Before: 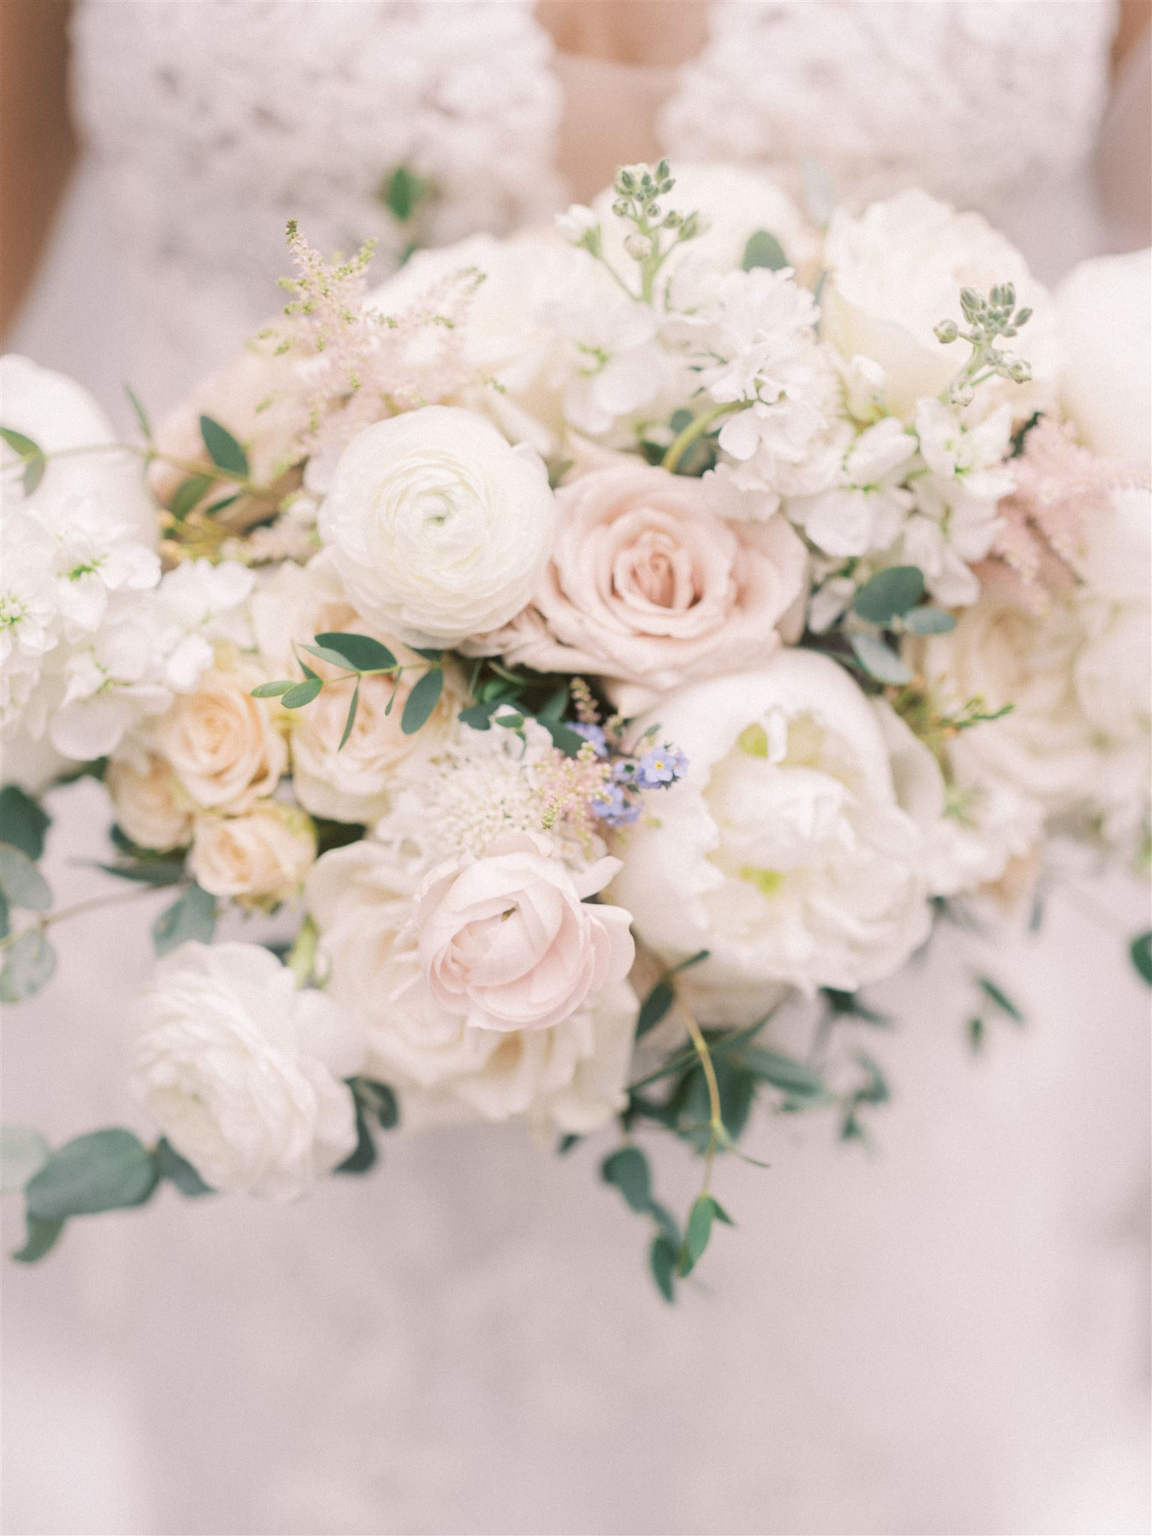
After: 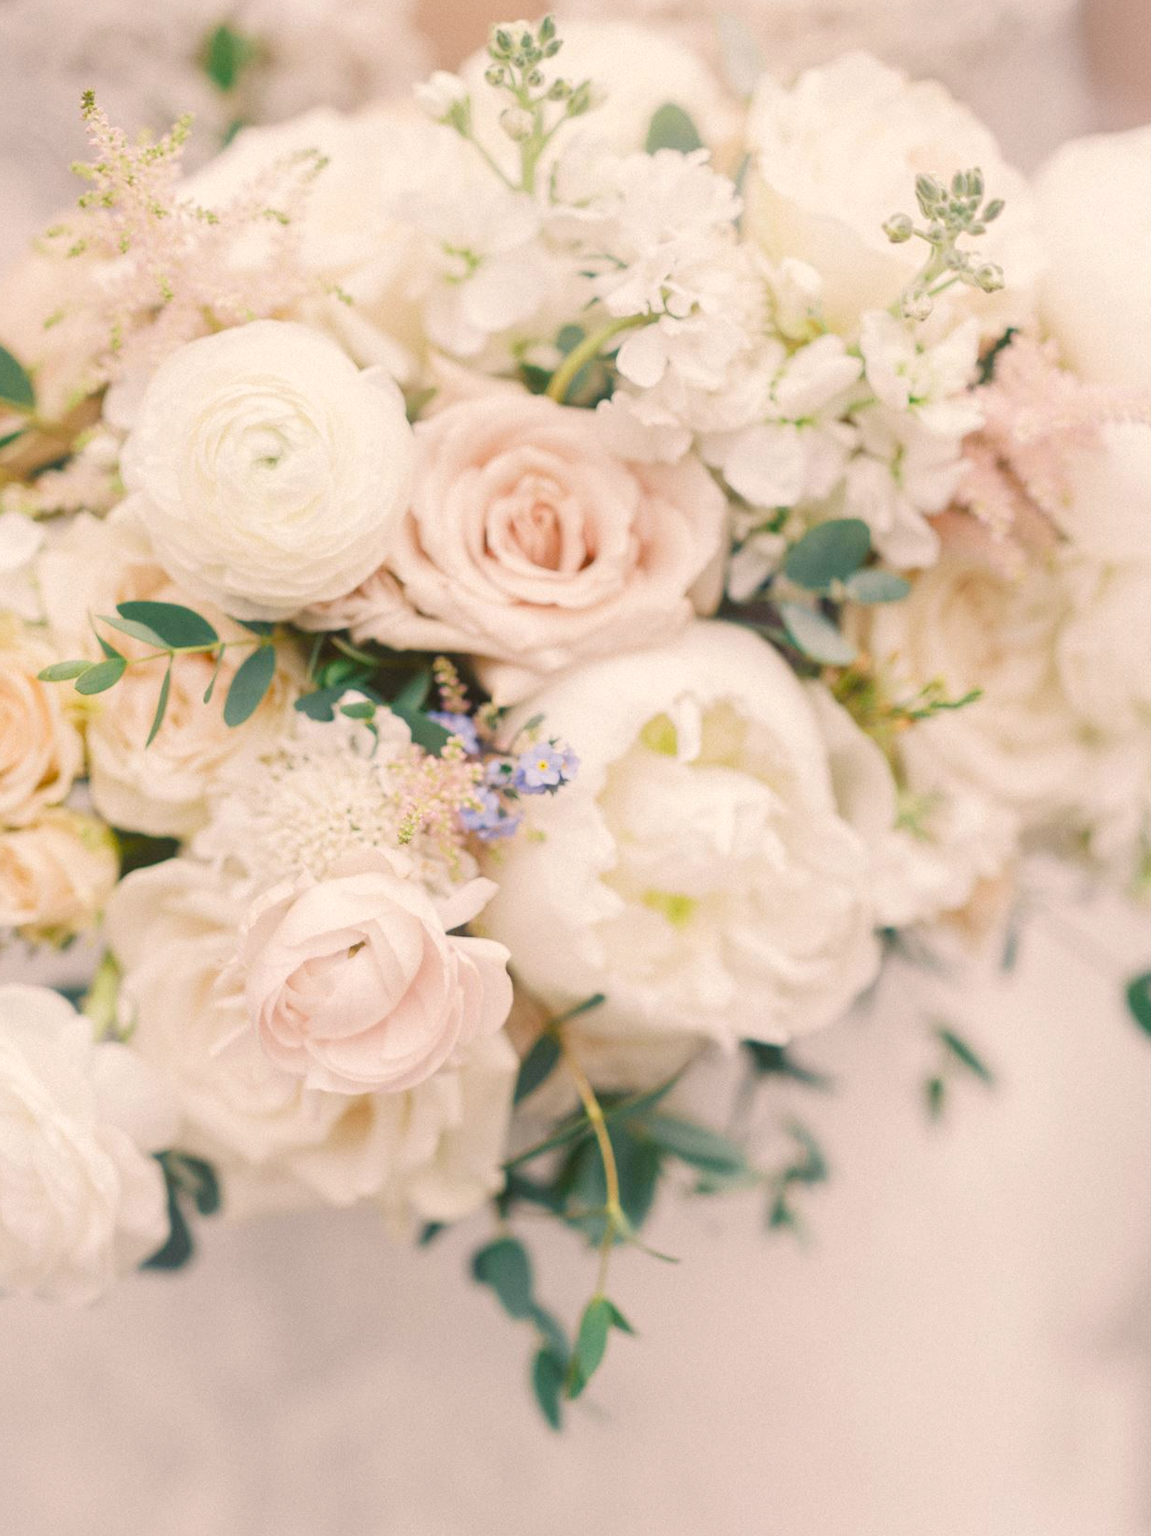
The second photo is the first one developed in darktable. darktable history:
crop: left 19.159%, top 9.58%, bottom 9.58%
color balance rgb: shadows lift › chroma 3%, shadows lift › hue 280.8°, power › hue 330°, highlights gain › chroma 3%, highlights gain › hue 75.6°, global offset › luminance 0.7%, perceptual saturation grading › global saturation 20%, perceptual saturation grading › highlights -25%, perceptual saturation grading › shadows 50%, global vibrance 20.33%
